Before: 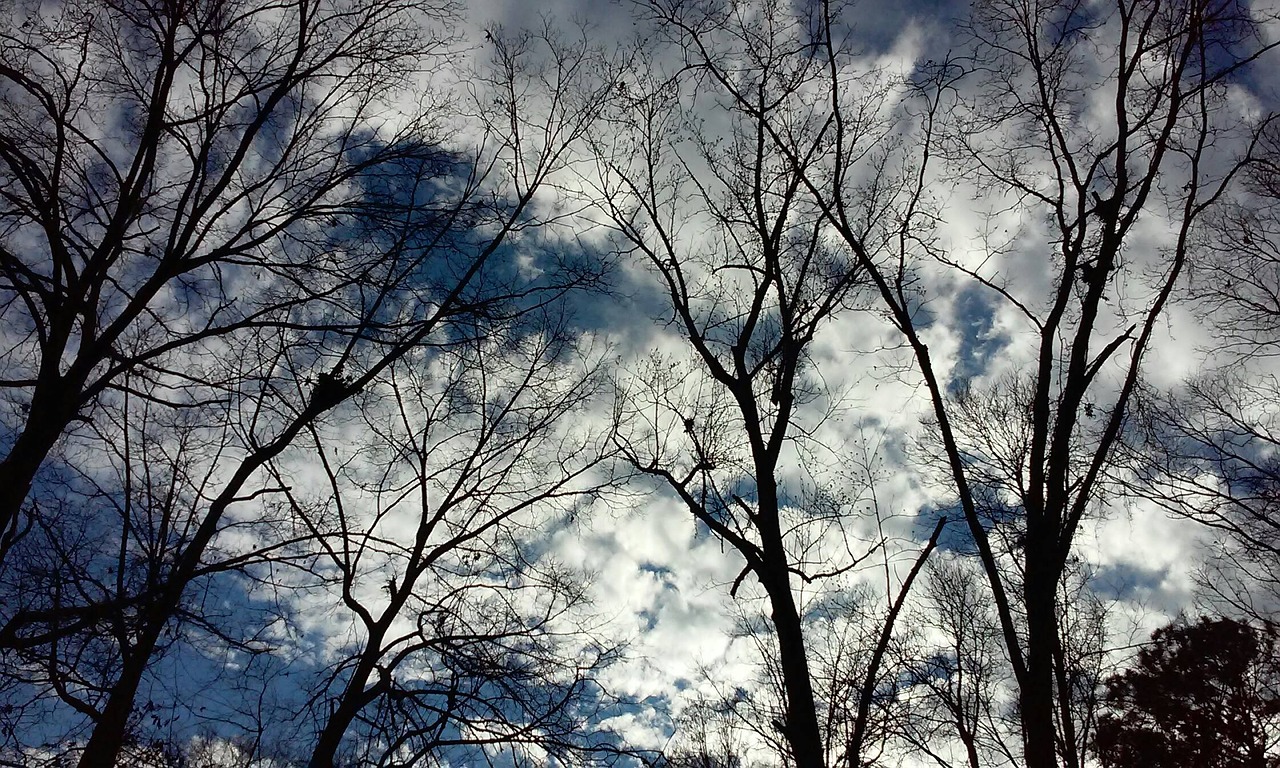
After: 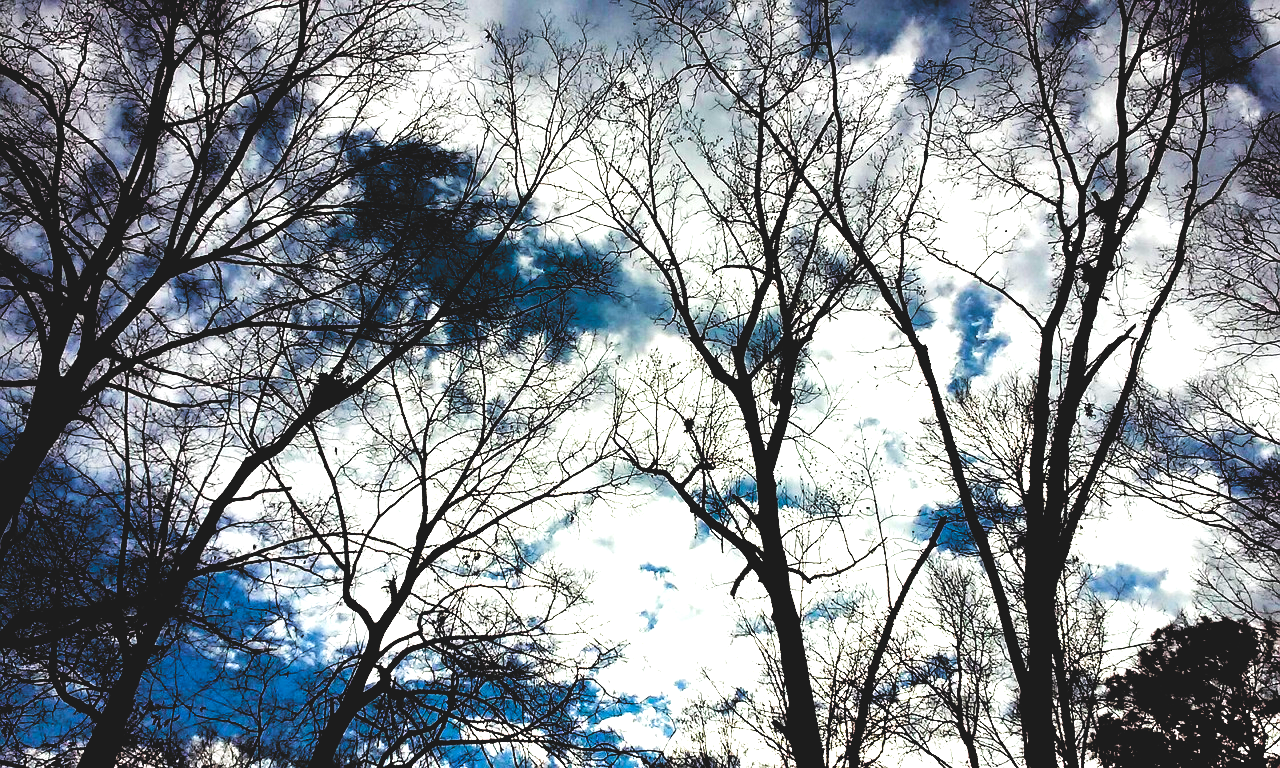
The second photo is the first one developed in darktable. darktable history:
filmic rgb: black relative exposure -5.09 EV, white relative exposure 3.55 EV, hardness 3.16, contrast 1.41, highlights saturation mix -29.46%, add noise in highlights 0, preserve chrominance no, color science v3 (2019), use custom middle-gray values true, contrast in highlights soft
levels: levels [0.012, 0.367, 0.697]
contrast brightness saturation: contrast -0.193, saturation 0.186
tone equalizer: smoothing diameter 2.08%, edges refinement/feathering 20.11, mask exposure compensation -1.57 EV, filter diffusion 5
